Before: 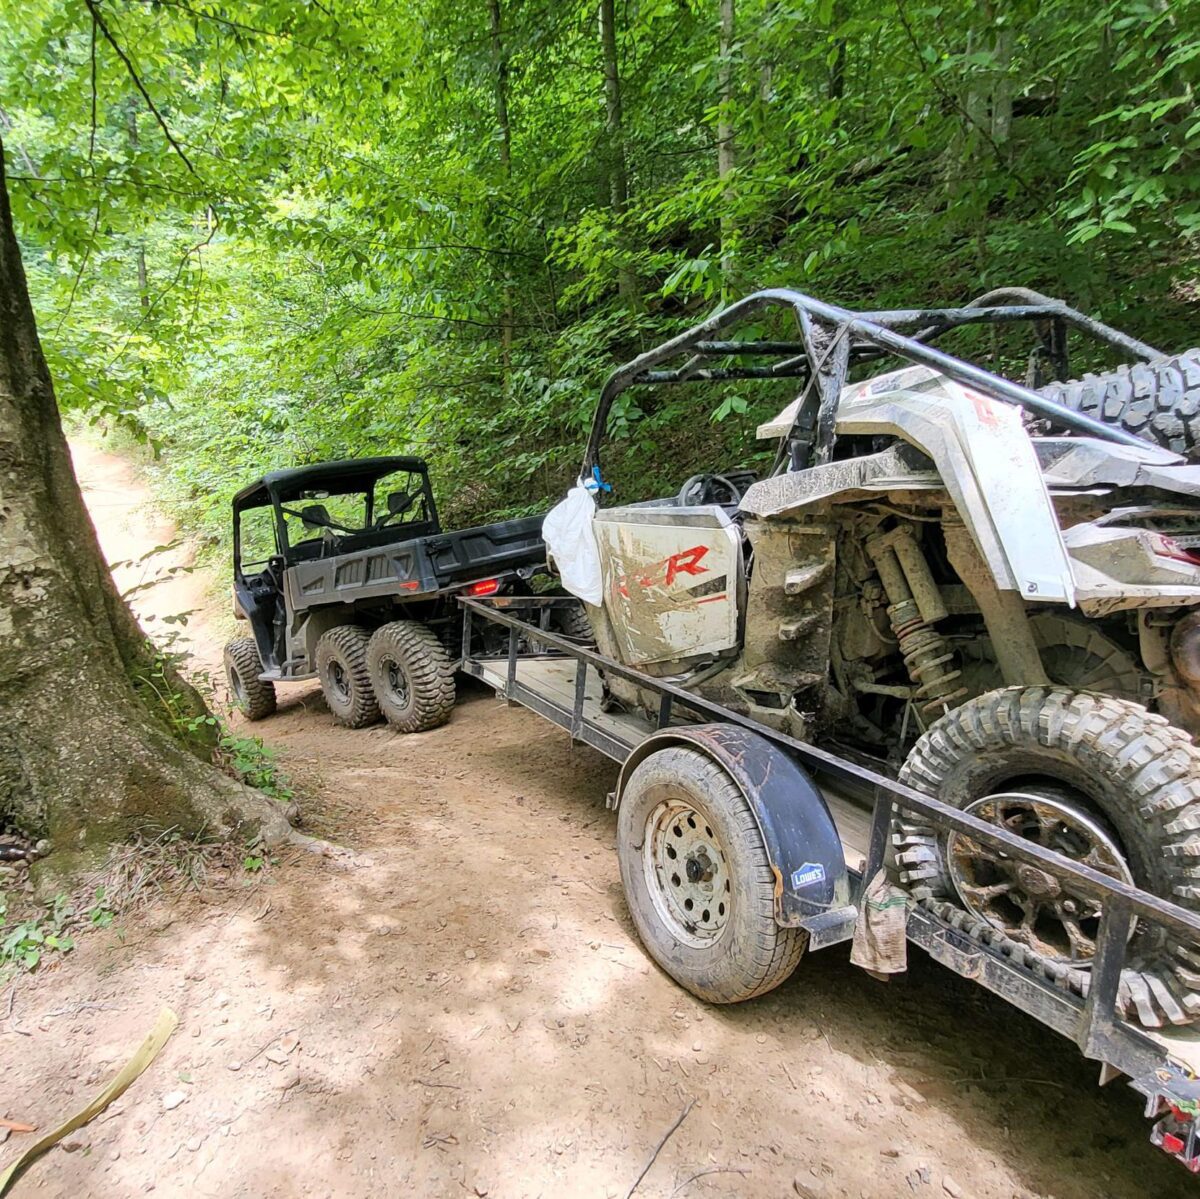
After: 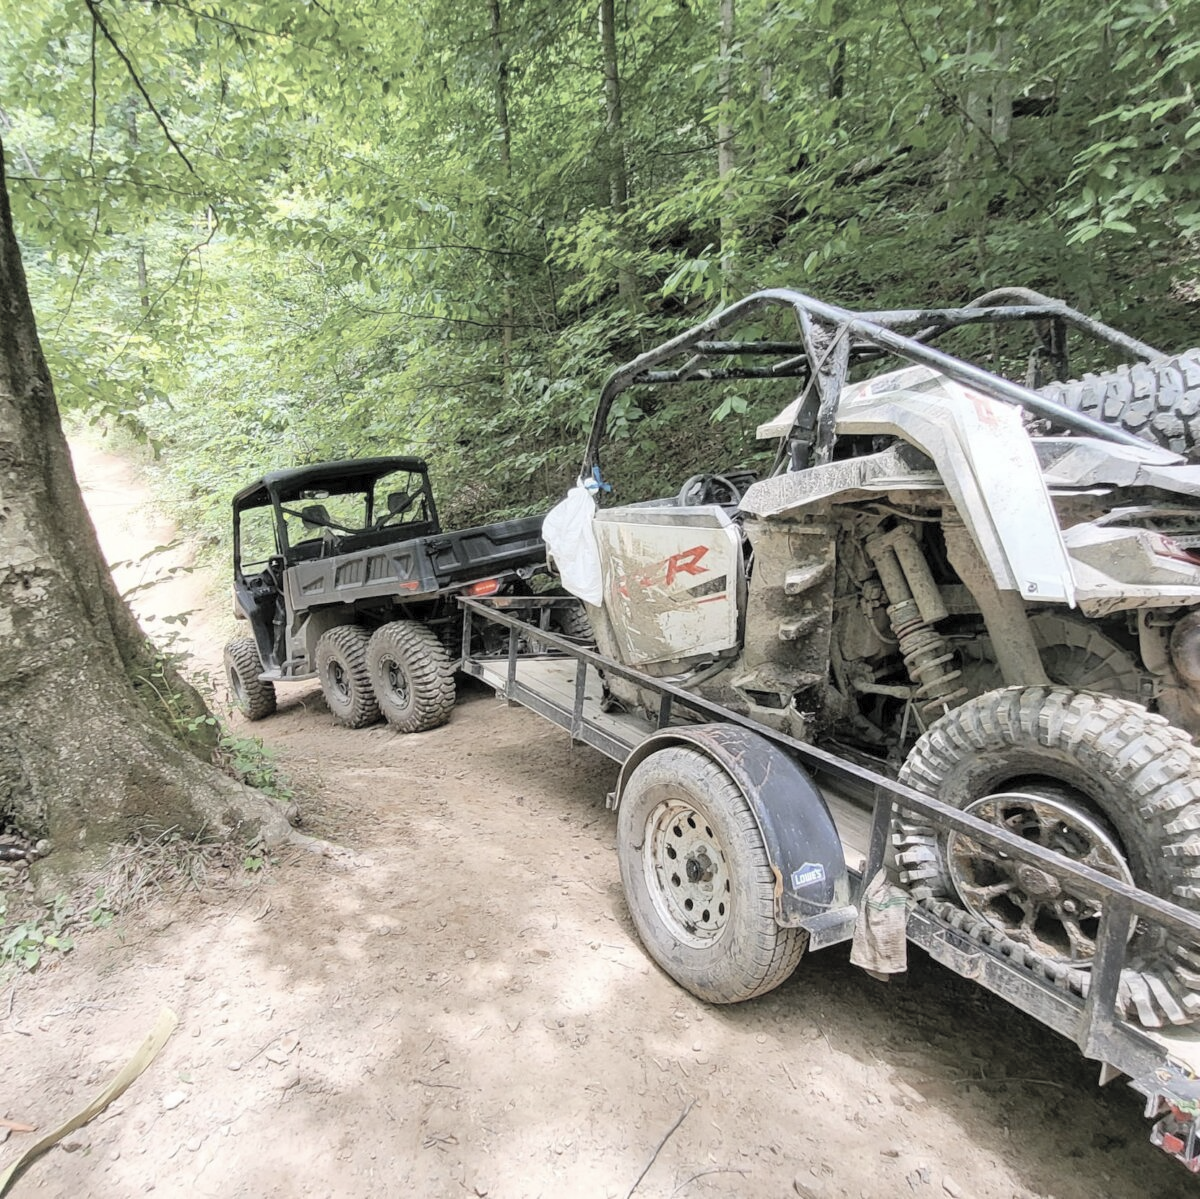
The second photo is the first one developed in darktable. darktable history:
contrast brightness saturation: brightness 0.18, saturation -0.5
